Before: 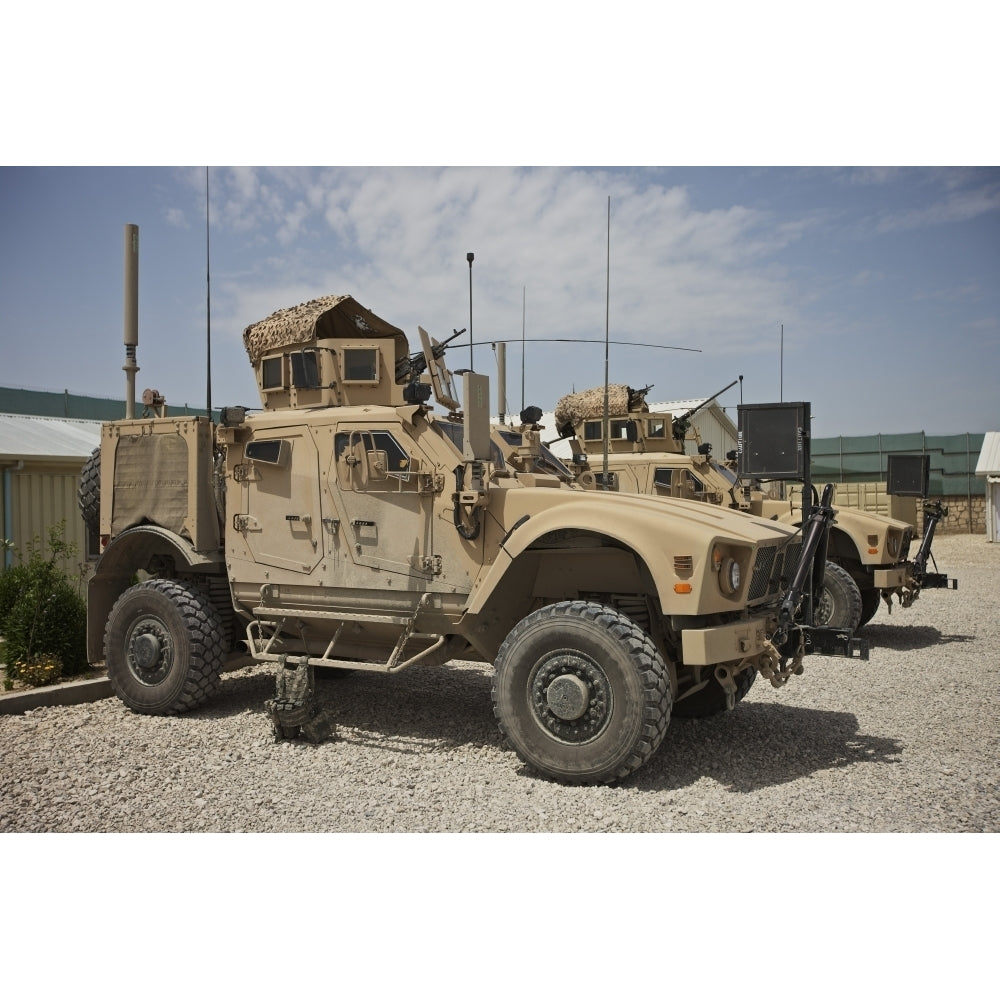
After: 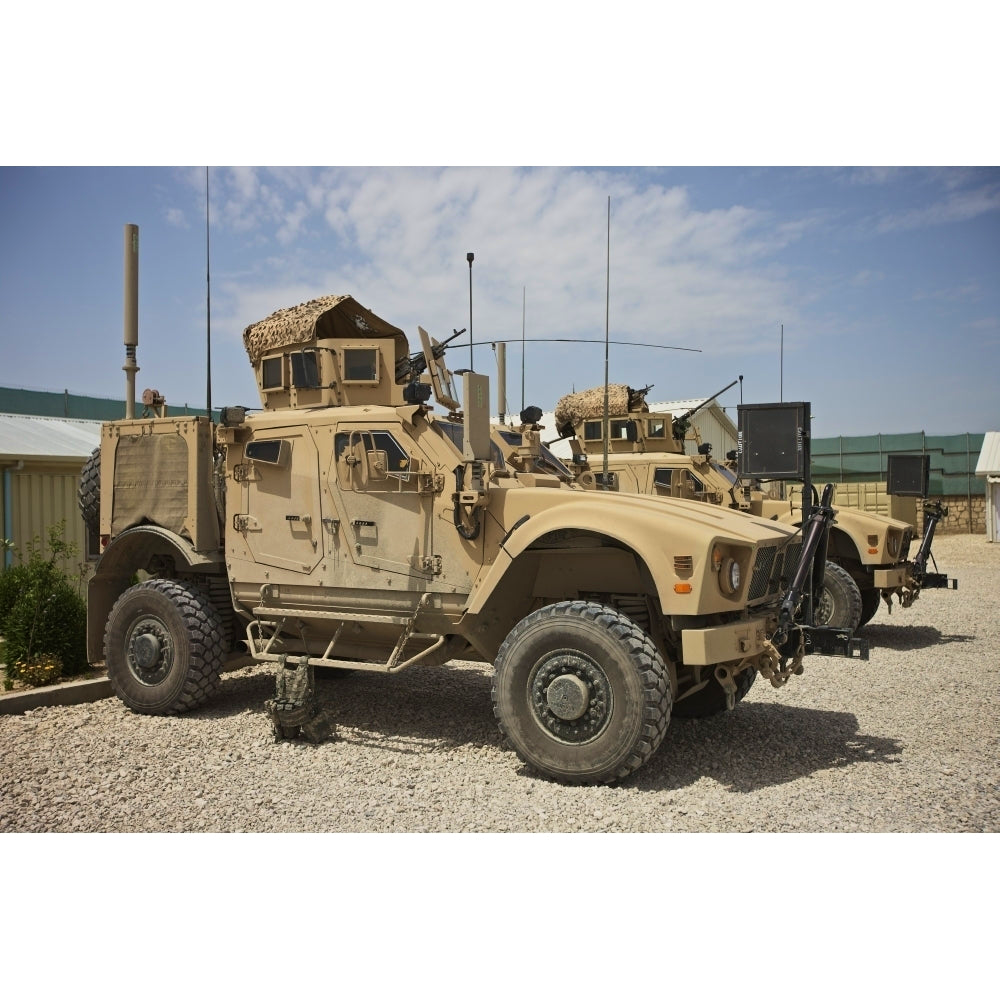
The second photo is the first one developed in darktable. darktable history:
velvia: on, module defaults
contrast brightness saturation: contrast 0.101, brightness 0.034, saturation 0.094
